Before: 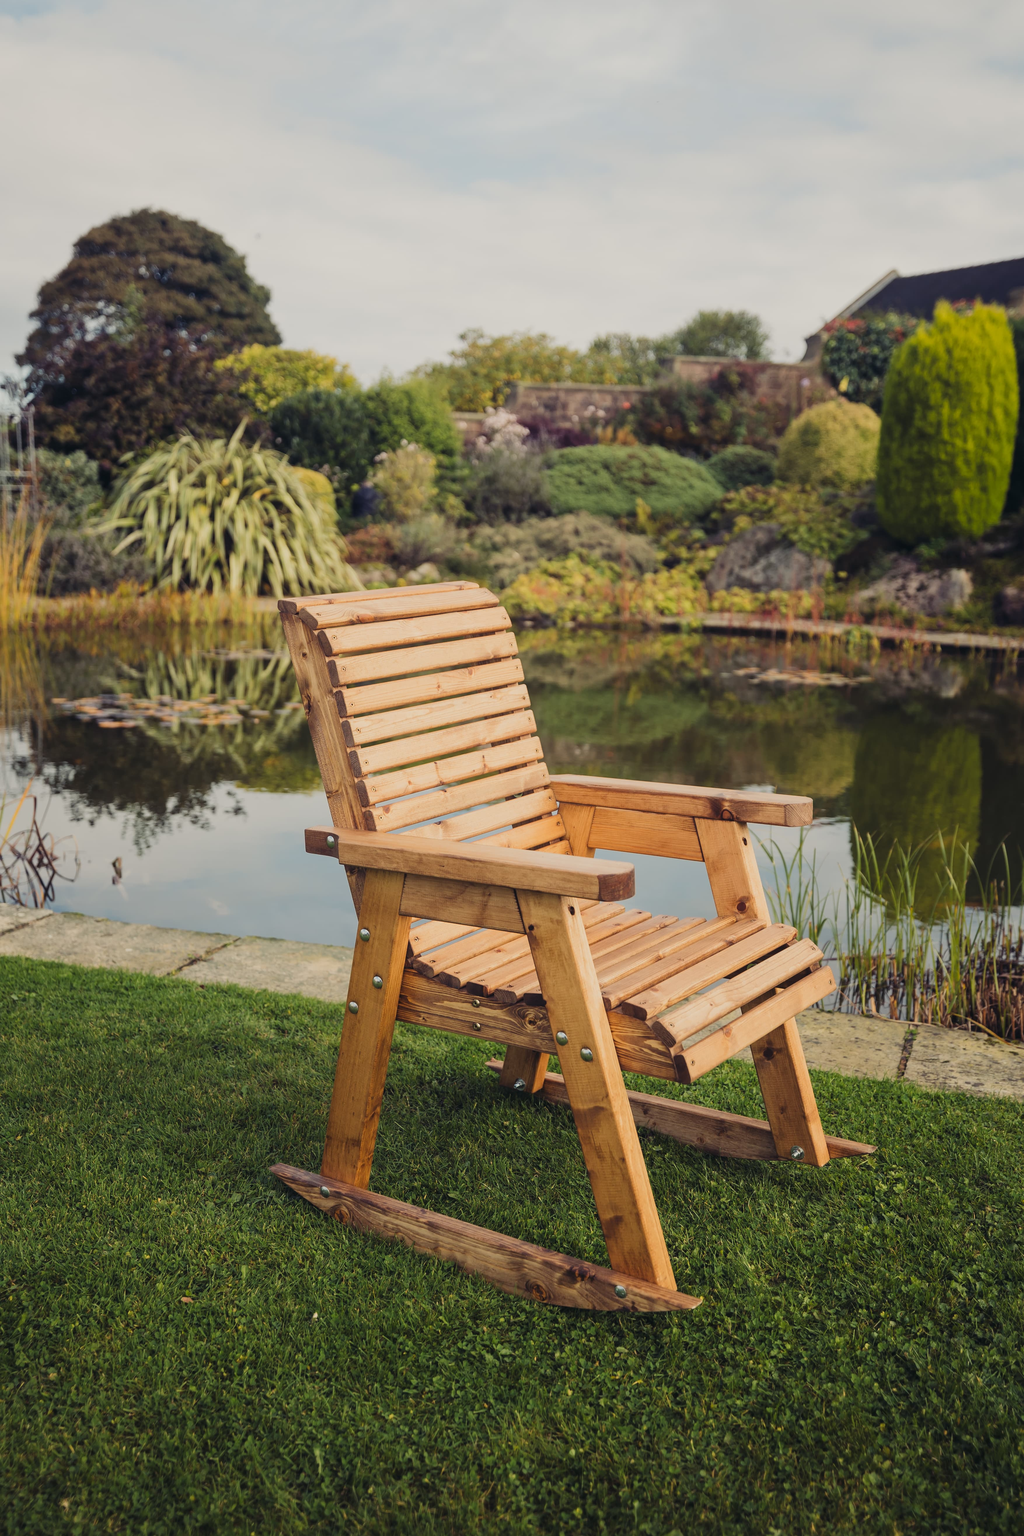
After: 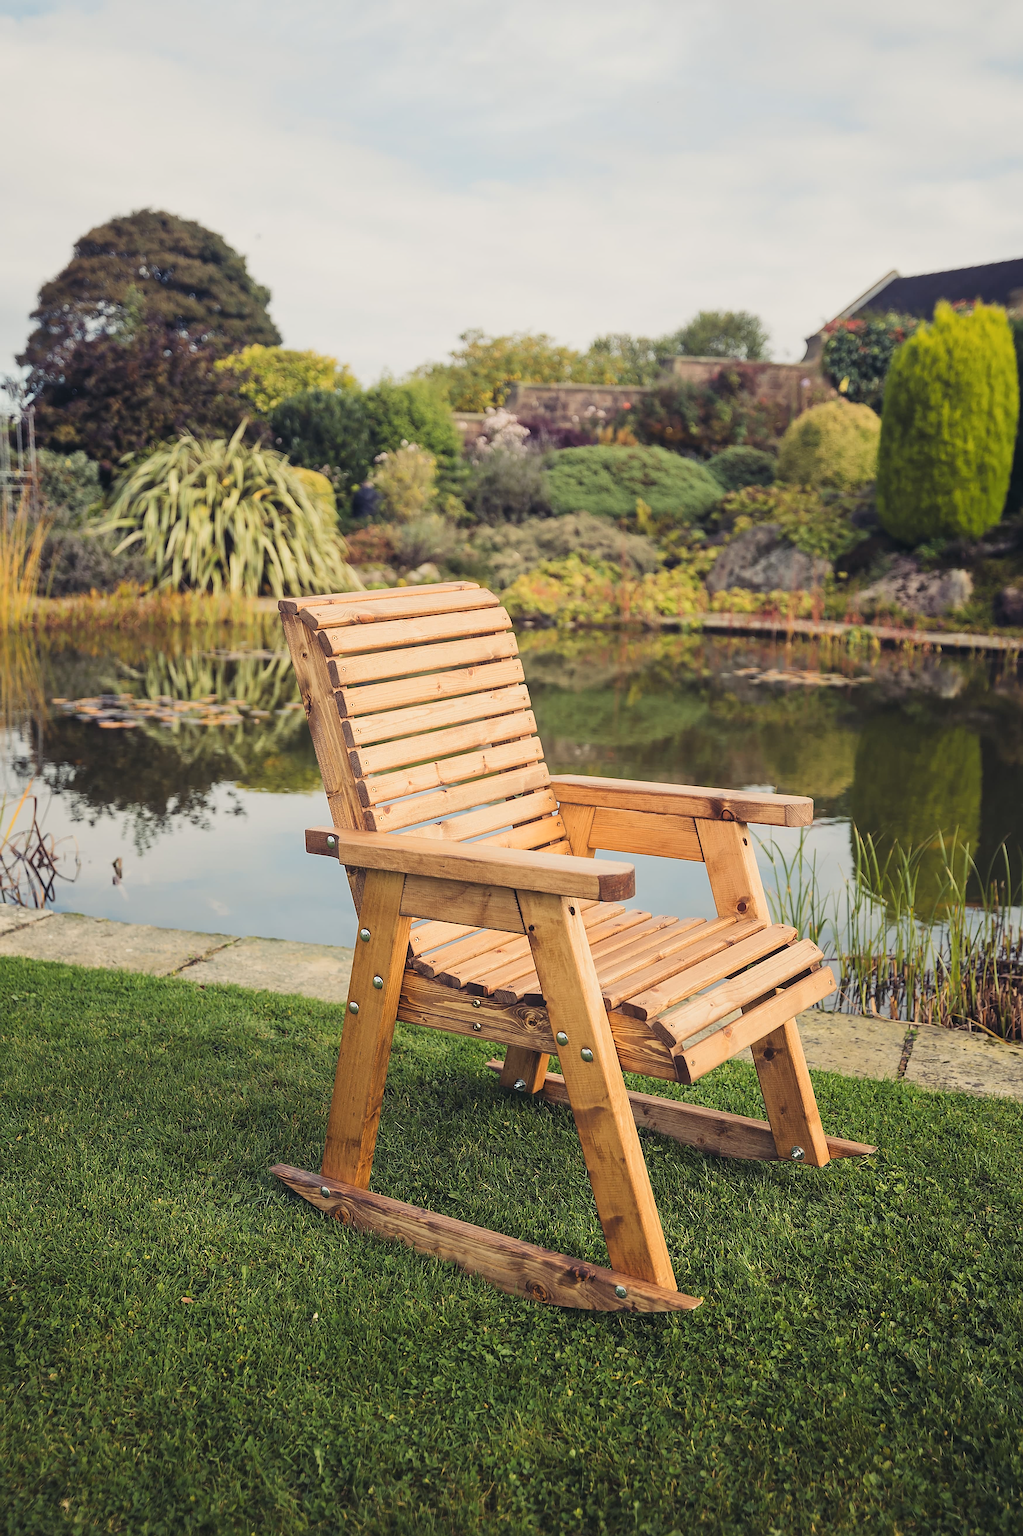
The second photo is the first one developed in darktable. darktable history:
exposure: exposure 0.197 EV, compensate highlight preservation false
contrast brightness saturation: contrast 0.05, brightness 0.06, saturation 0.01
sharpen: radius 1.685, amount 1.294
